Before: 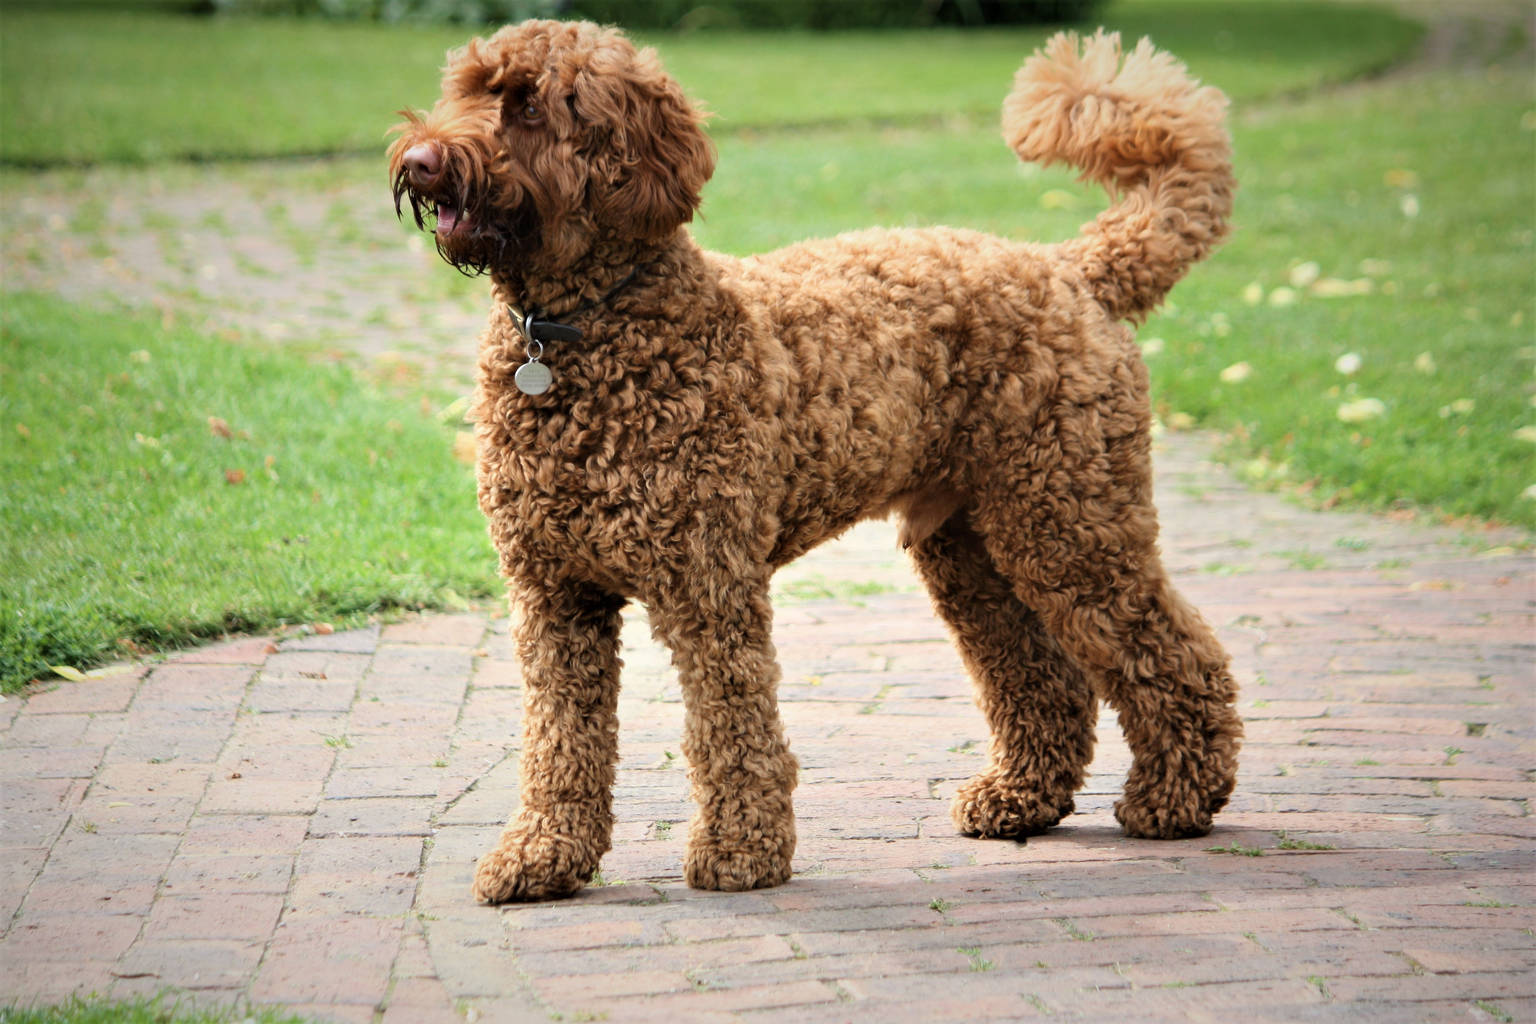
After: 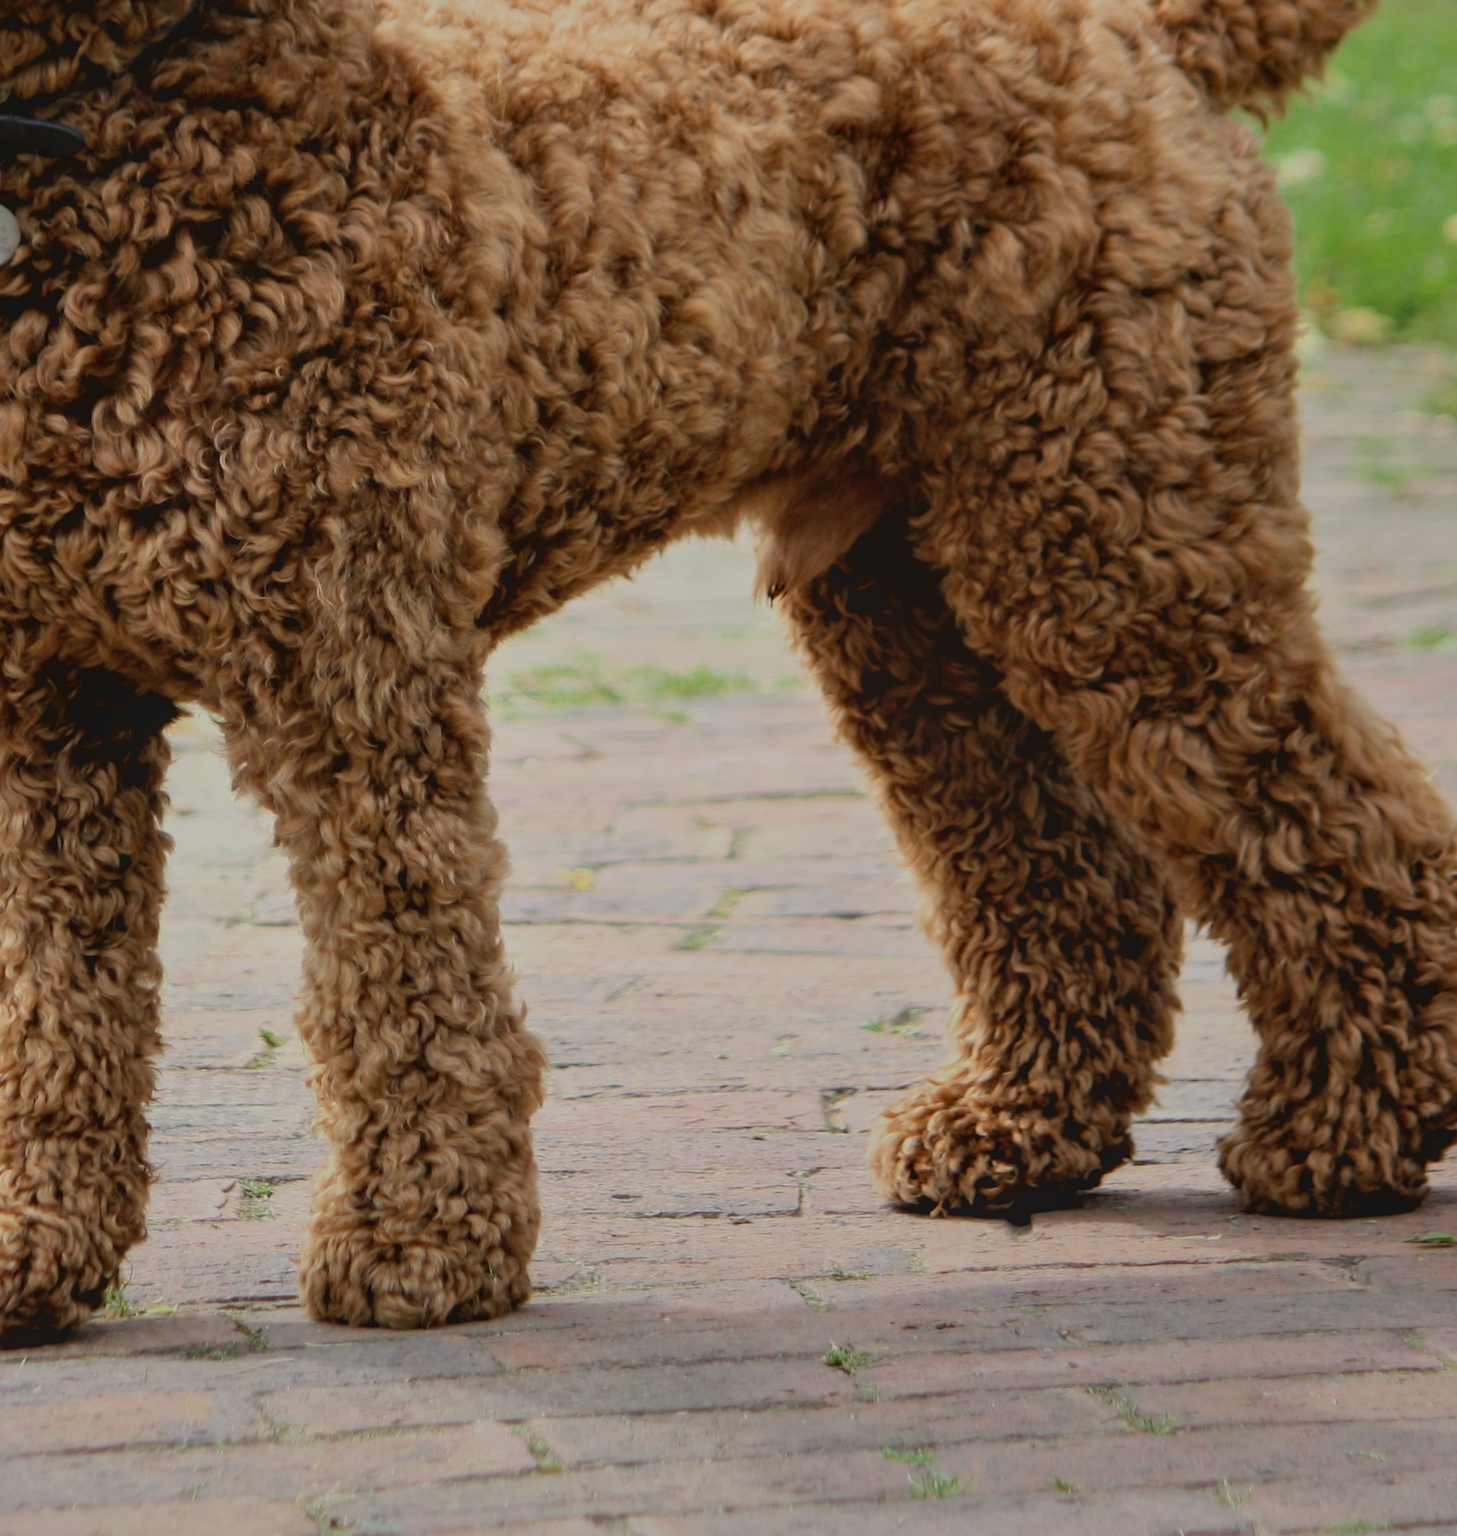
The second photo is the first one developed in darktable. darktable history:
local contrast: detail 109%
exposure: black level correction 0.009, exposure -0.63 EV, compensate highlight preservation false
contrast brightness saturation: contrast -0.114
crop: left 35.355%, top 26.217%, right 20.143%, bottom 3.393%
